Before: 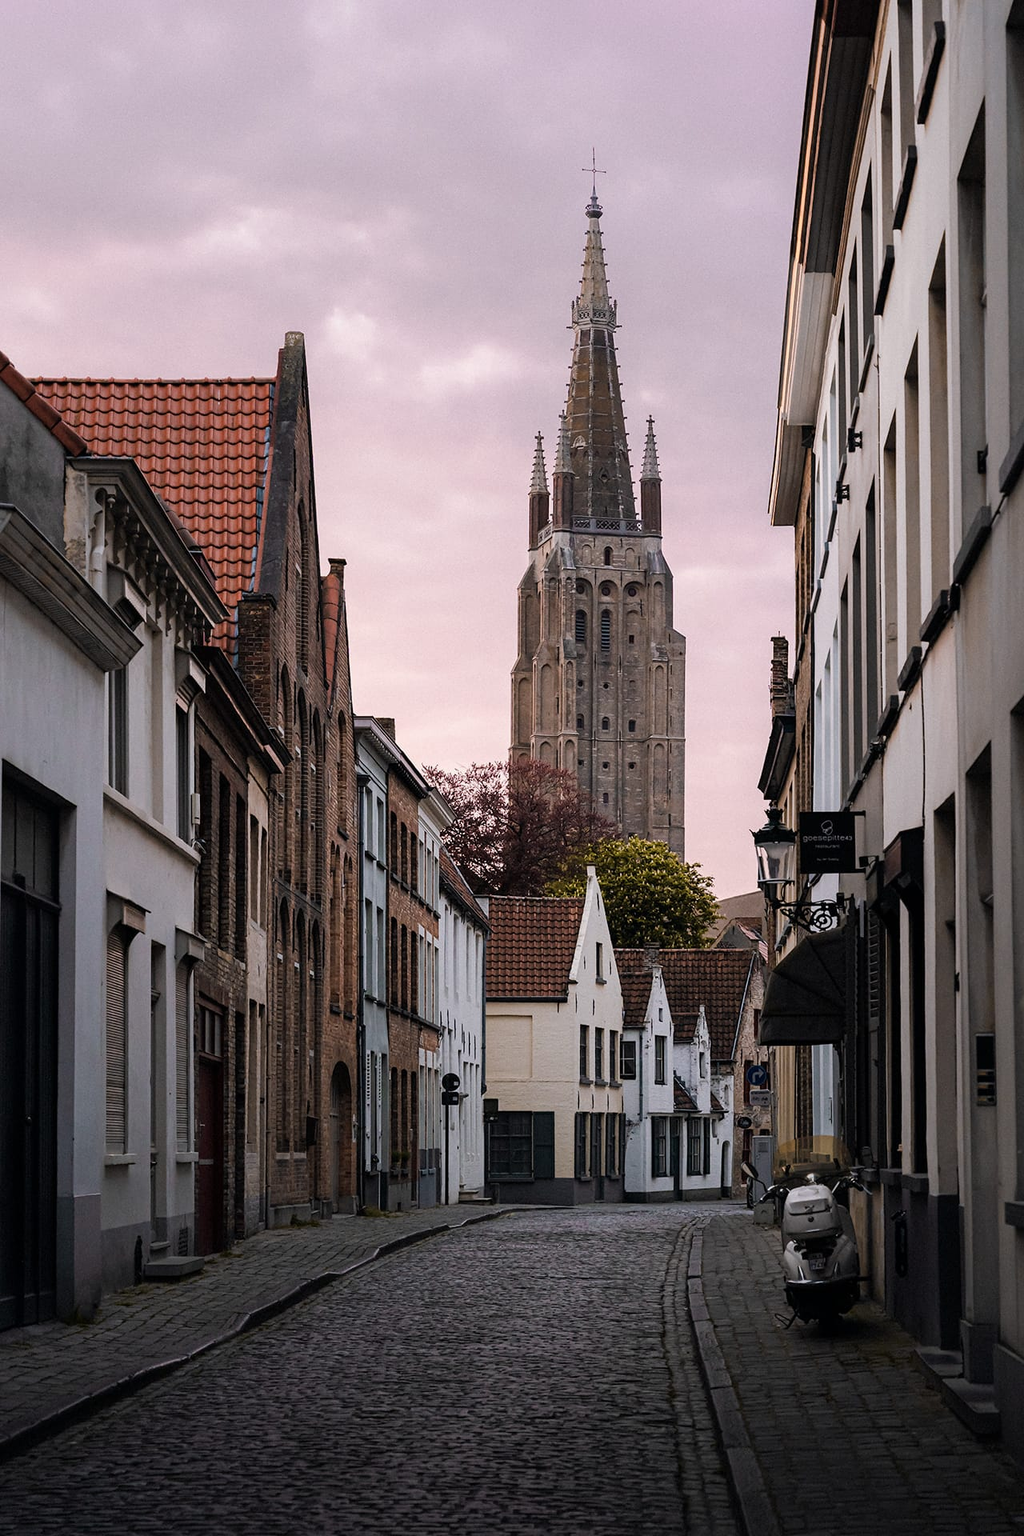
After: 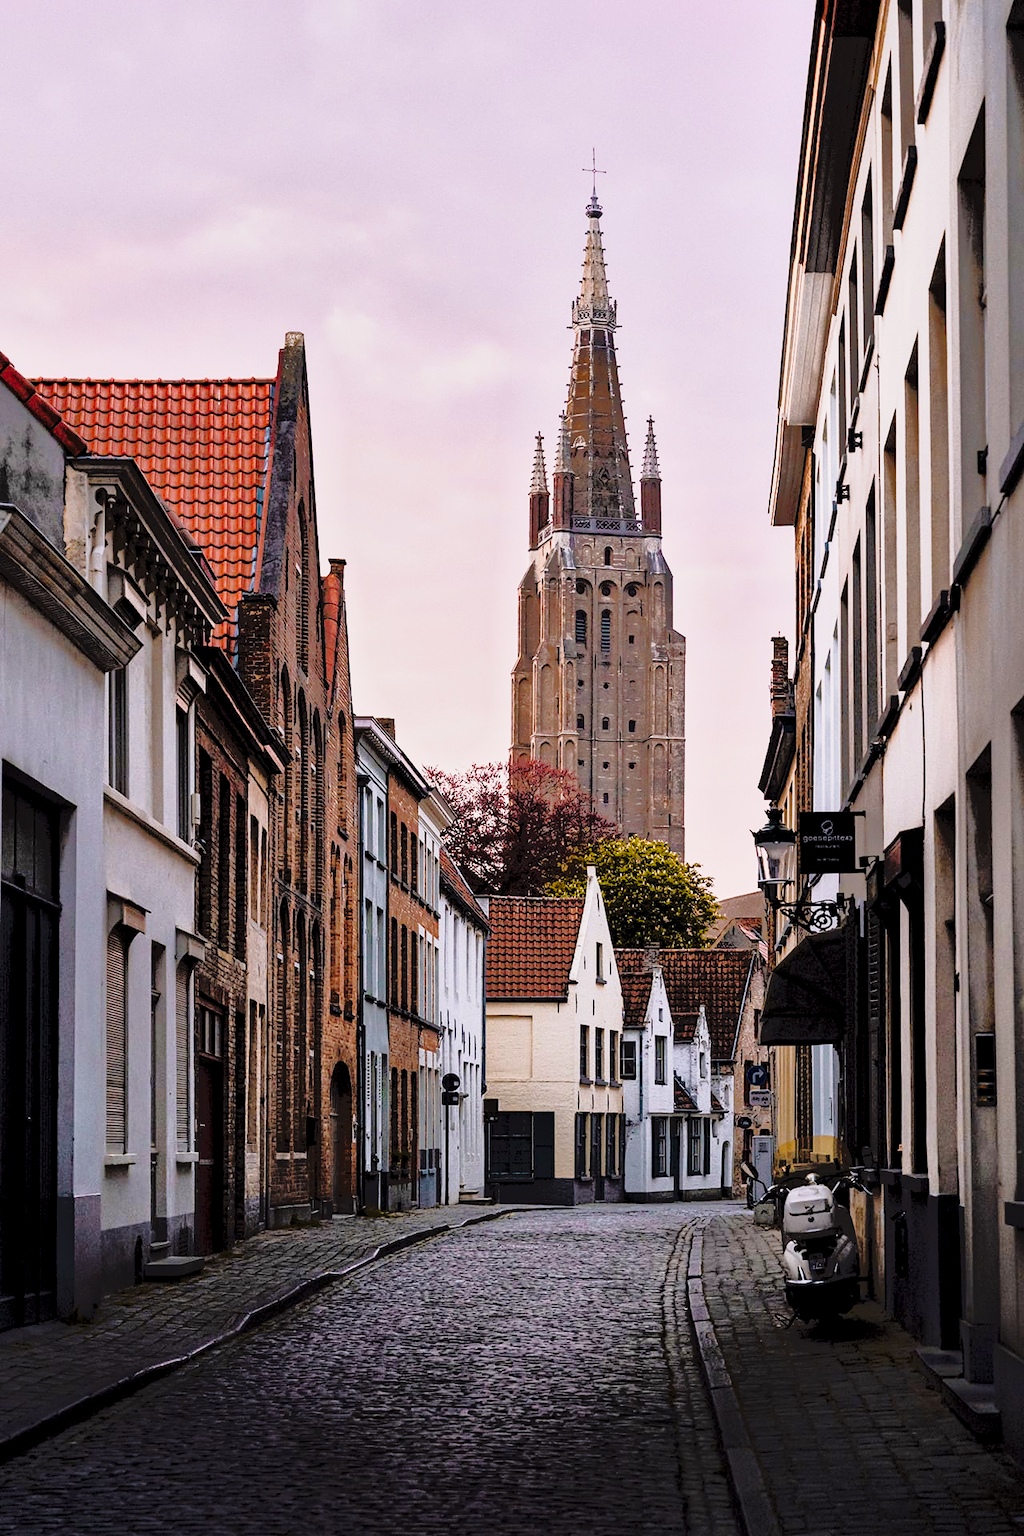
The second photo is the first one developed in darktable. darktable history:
contrast brightness saturation: contrast -0.018, brightness -0.006, saturation 0.041
tone equalizer: -7 EV -0.648 EV, -6 EV 1.02 EV, -5 EV -0.449 EV, -4 EV 0.438 EV, -3 EV 0.432 EV, -2 EV 0.172 EV, -1 EV -0.17 EV, +0 EV -0.359 EV
base curve: curves: ch0 [(0, 0) (0.04, 0.03) (0.133, 0.232) (0.448, 0.748) (0.843, 0.968) (1, 1)], preserve colors none
local contrast: highlights 100%, shadows 102%, detail 119%, midtone range 0.2
tone curve: curves: ch0 [(0.013, 0) (0.061, 0.068) (0.239, 0.256) (0.502, 0.505) (0.683, 0.676) (0.761, 0.773) (0.858, 0.858) (0.987, 0.945)]; ch1 [(0, 0) (0.172, 0.123) (0.304, 0.267) (0.414, 0.395) (0.472, 0.473) (0.502, 0.508) (0.521, 0.528) (0.583, 0.595) (0.654, 0.673) (0.728, 0.761) (1, 1)]; ch2 [(0, 0) (0.411, 0.424) (0.485, 0.476) (0.502, 0.502) (0.553, 0.557) (0.57, 0.576) (1, 1)], color space Lab, independent channels, preserve colors none
